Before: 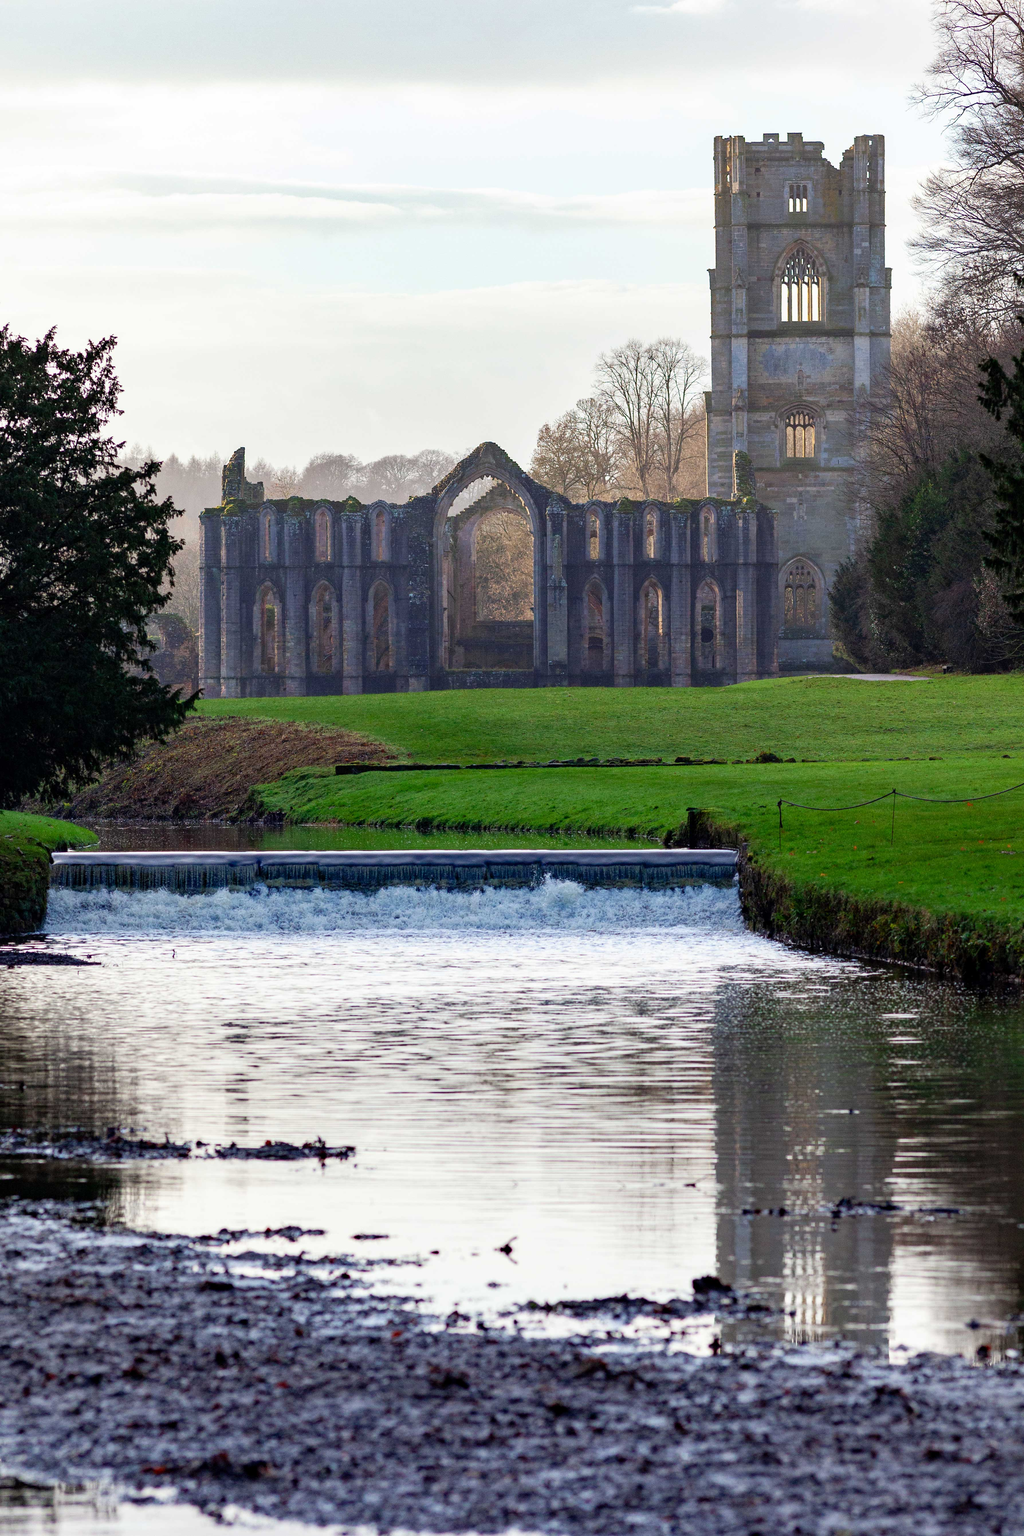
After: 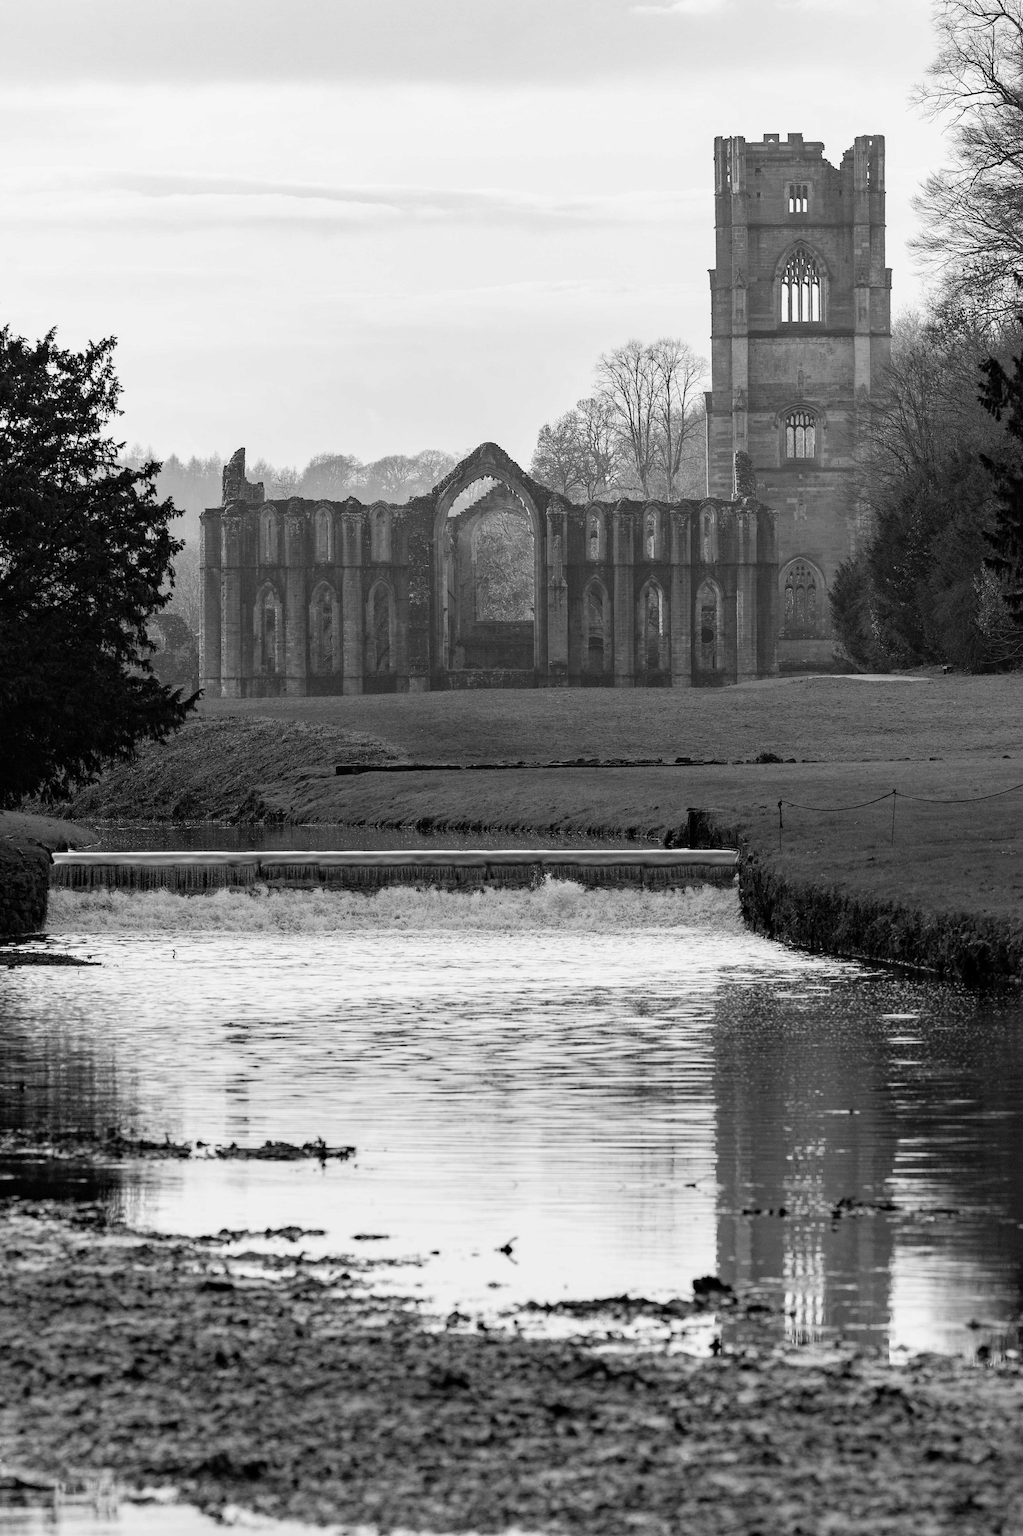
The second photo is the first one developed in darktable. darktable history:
color calibration: output gray [0.21, 0.42, 0.37, 0], gray › normalize channels true, illuminant same as pipeline (D50), adaptation XYZ, x 0.346, y 0.359, gamut compression 0
color balance rgb: perceptual saturation grading › global saturation 35%, perceptual saturation grading › highlights -30%, perceptual saturation grading › shadows 35%, perceptual brilliance grading › global brilliance 3%, perceptual brilliance grading › highlights -3%, perceptual brilliance grading › shadows 3%
